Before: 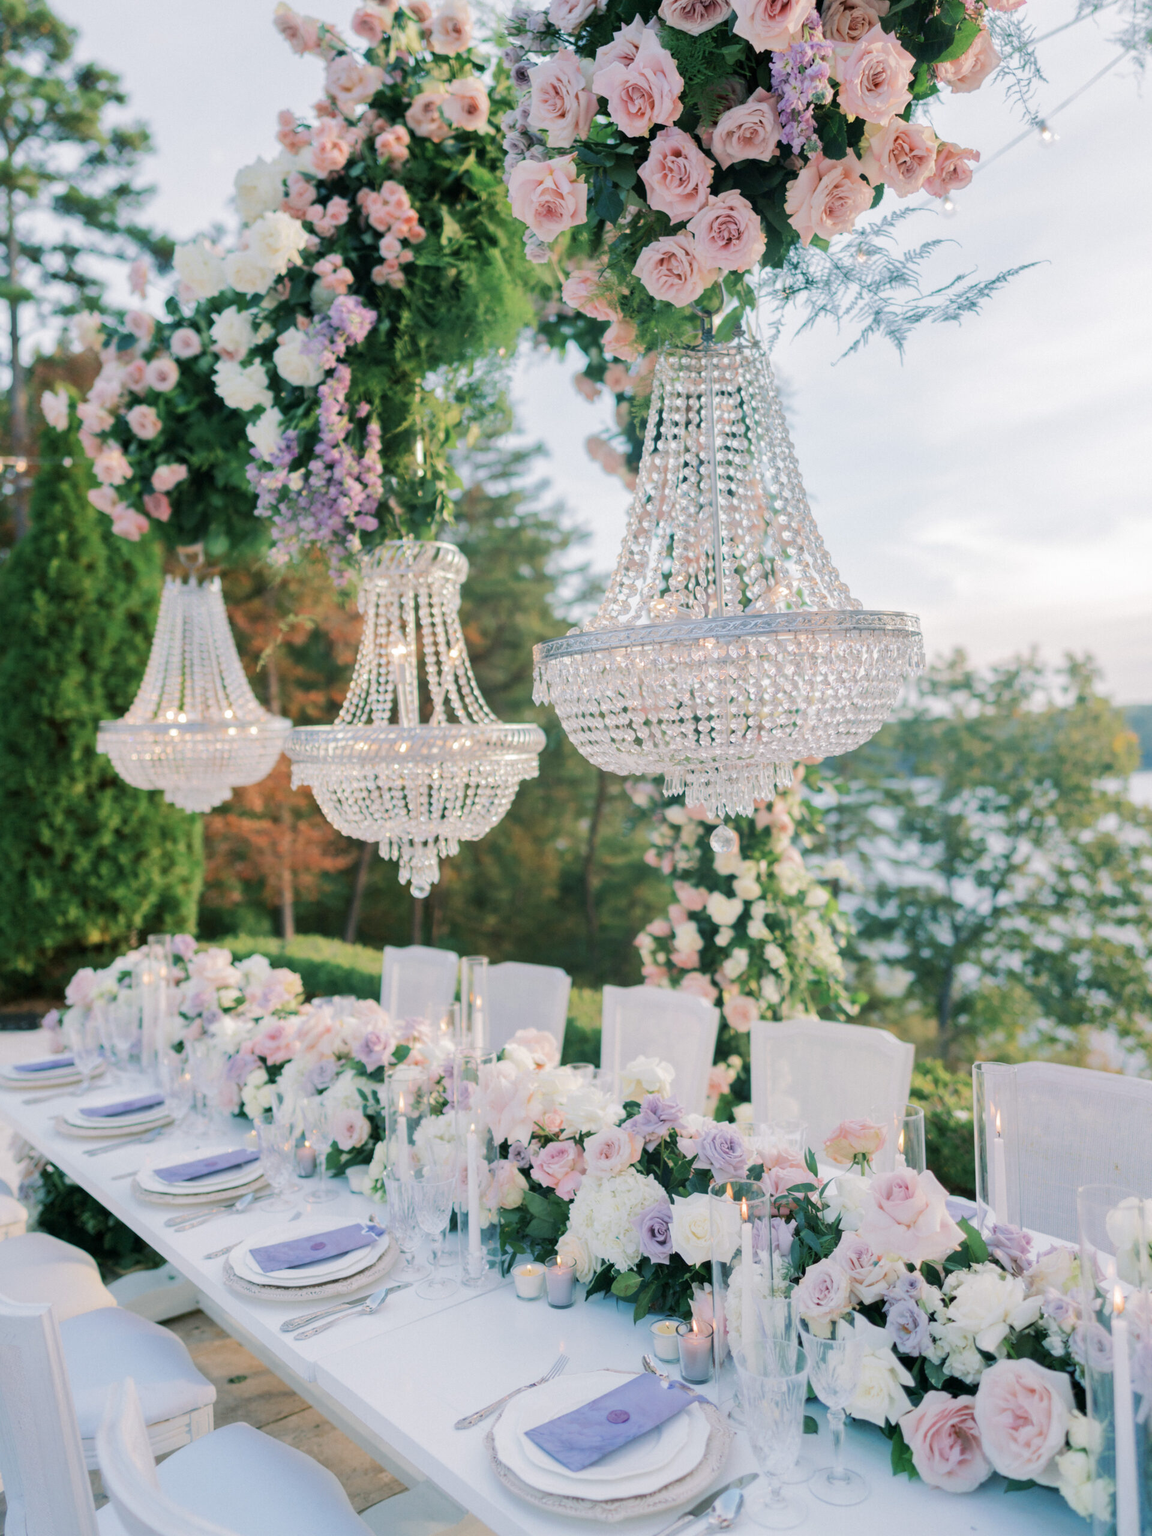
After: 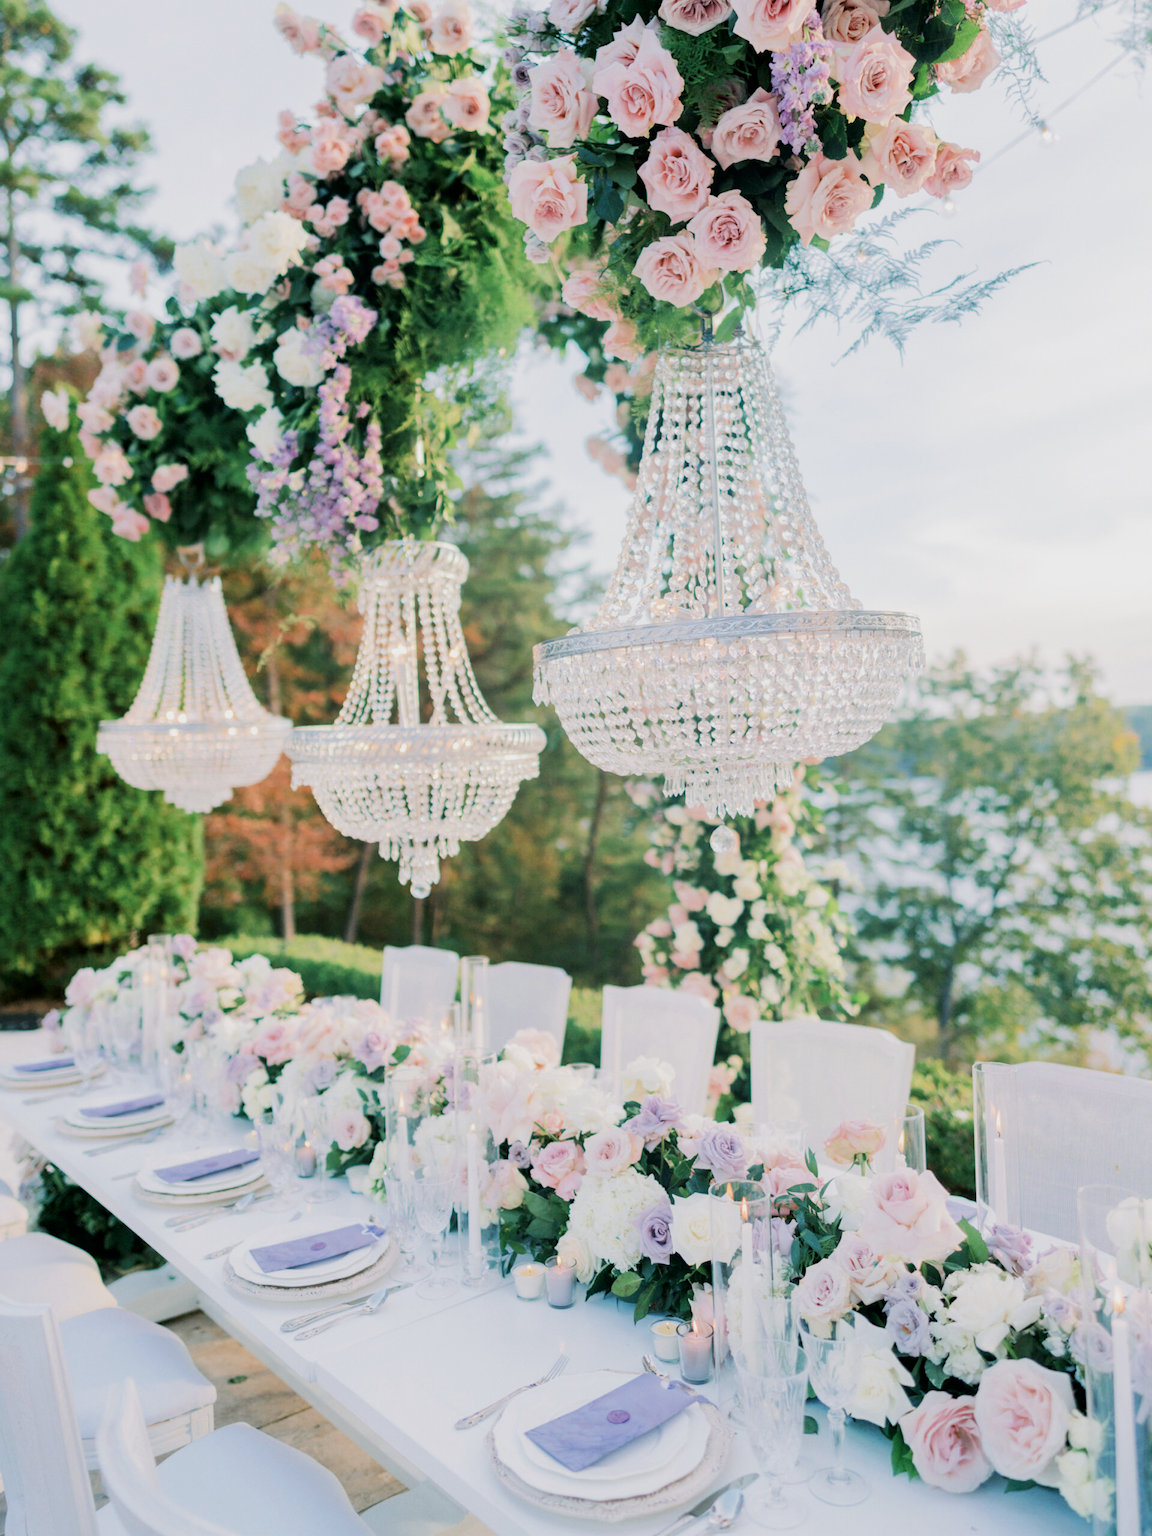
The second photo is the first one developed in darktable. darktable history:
filmic rgb: black relative exposure -7.65 EV, white relative exposure 4.56 EV, hardness 3.61
exposure: black level correction 0, exposure 0.877 EV, compensate exposure bias true, compensate highlight preservation false
contrast brightness saturation: brightness -0.09
